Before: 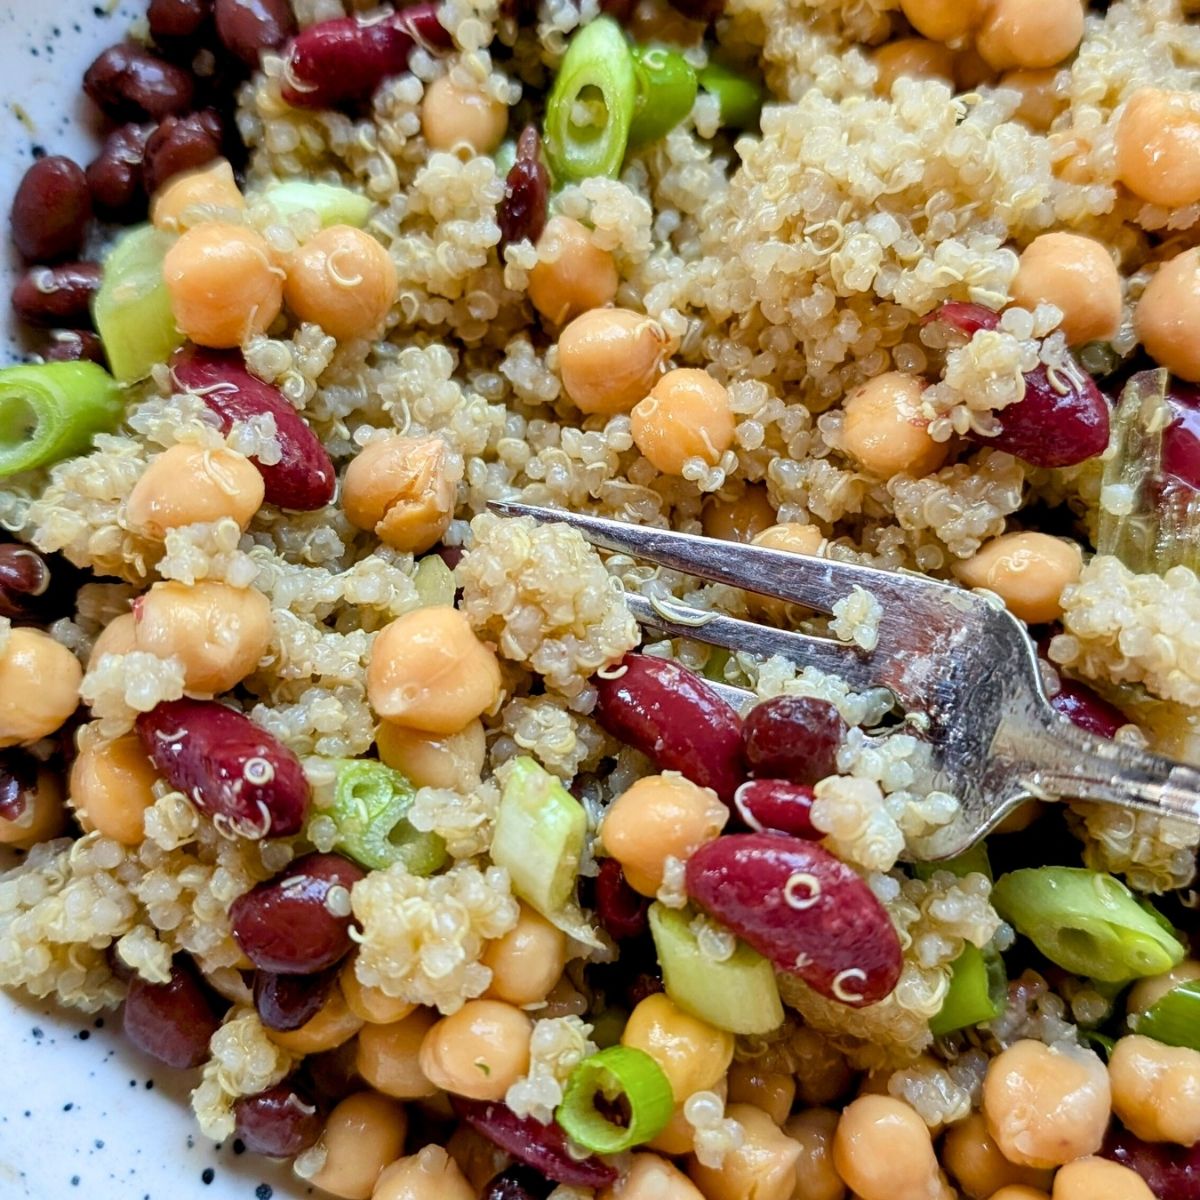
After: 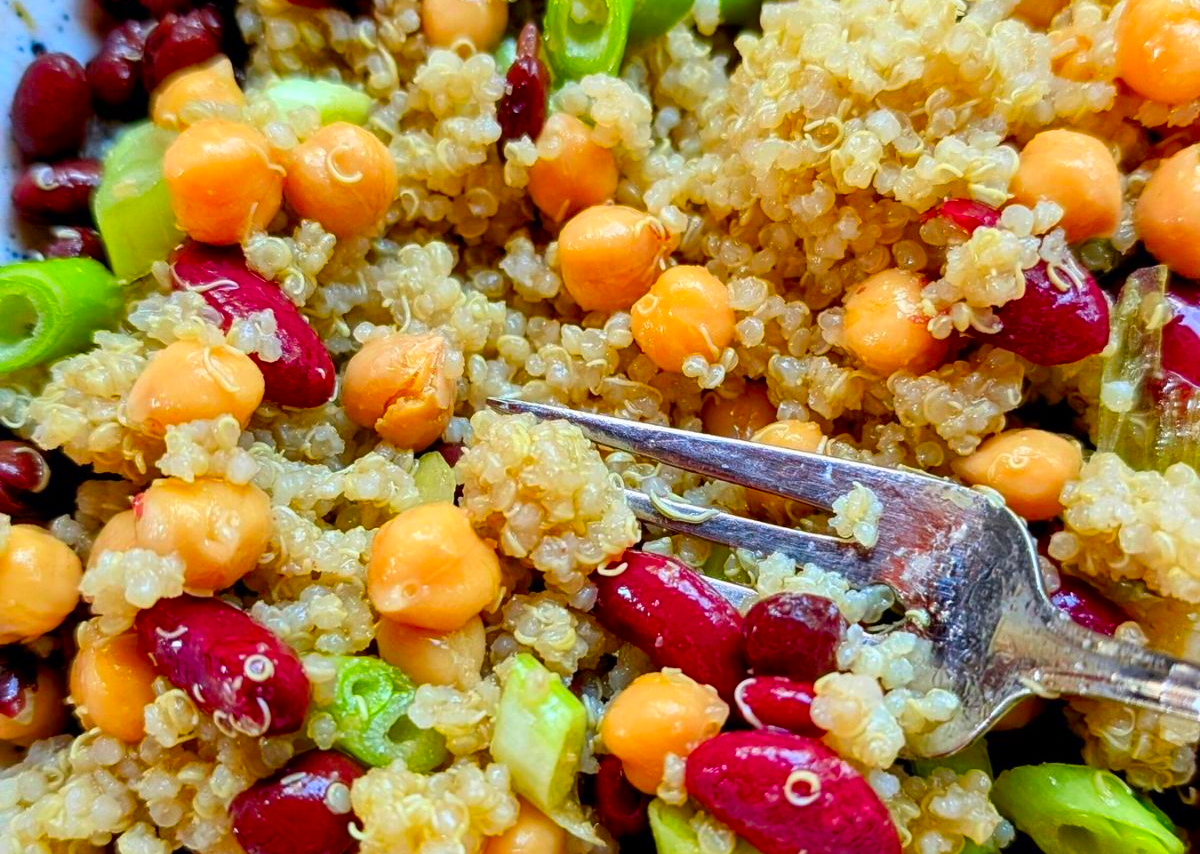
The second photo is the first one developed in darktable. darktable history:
crop and rotate: top 8.607%, bottom 20.212%
color correction: highlights b* -0.061, saturation 1.8
